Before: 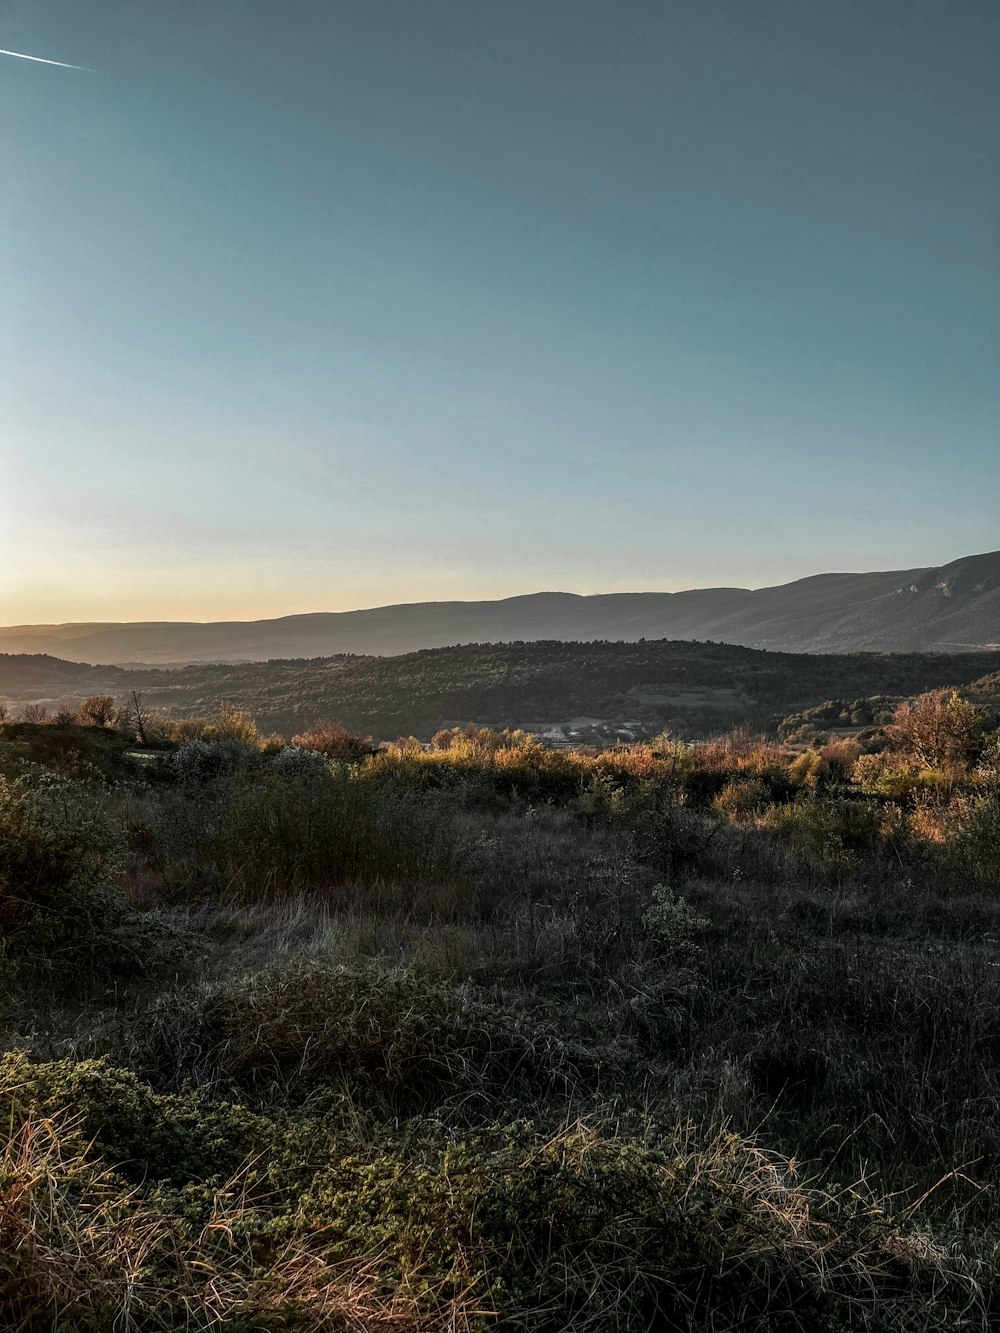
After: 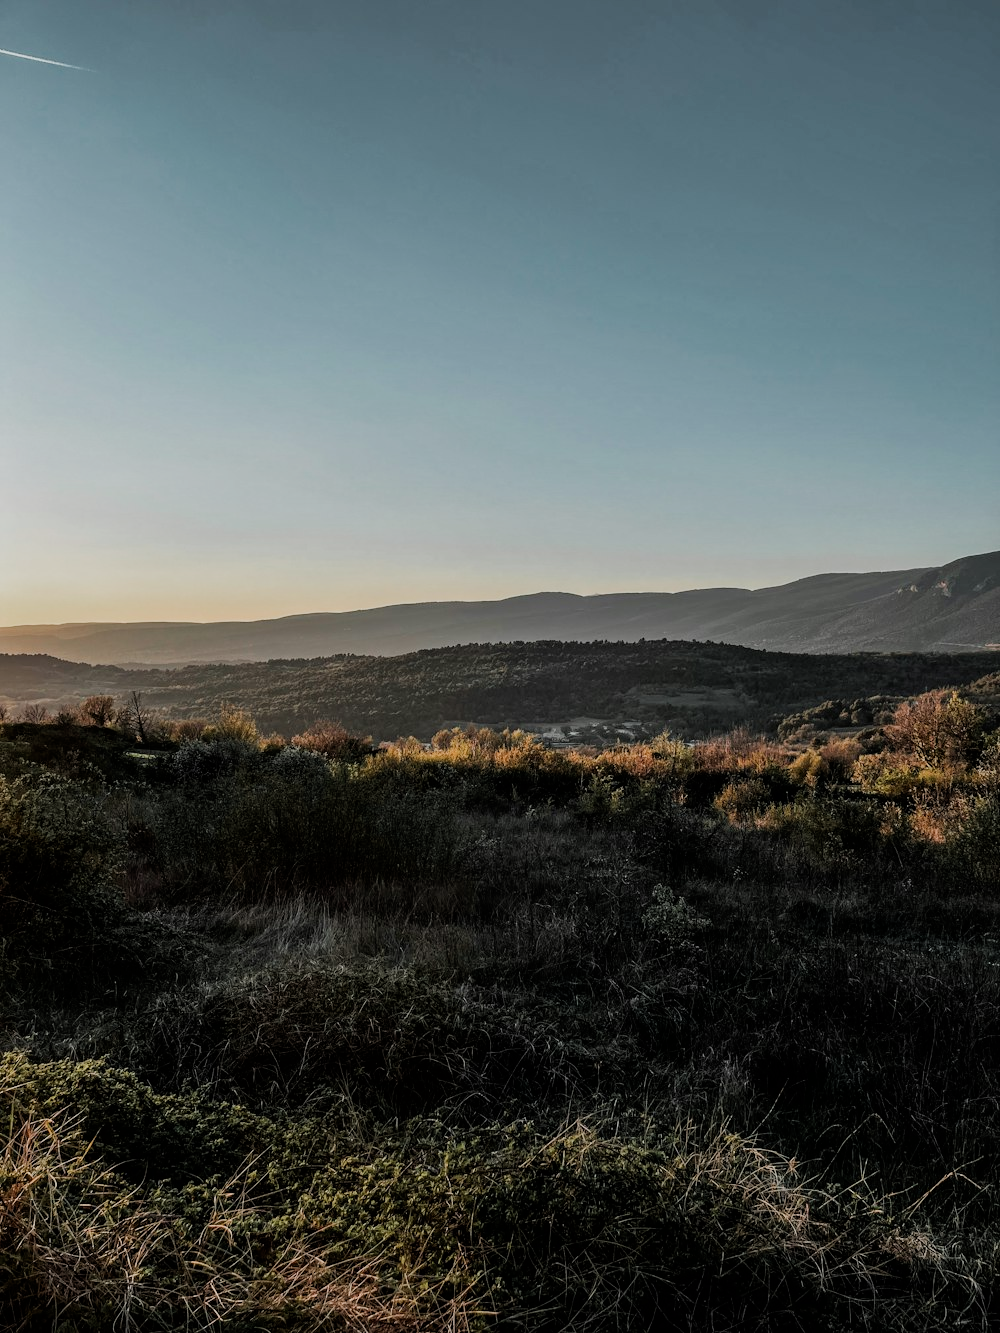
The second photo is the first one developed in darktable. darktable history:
filmic rgb: black relative exposure -7.65 EV, white relative exposure 4.56 EV, hardness 3.61, contrast 1.05
